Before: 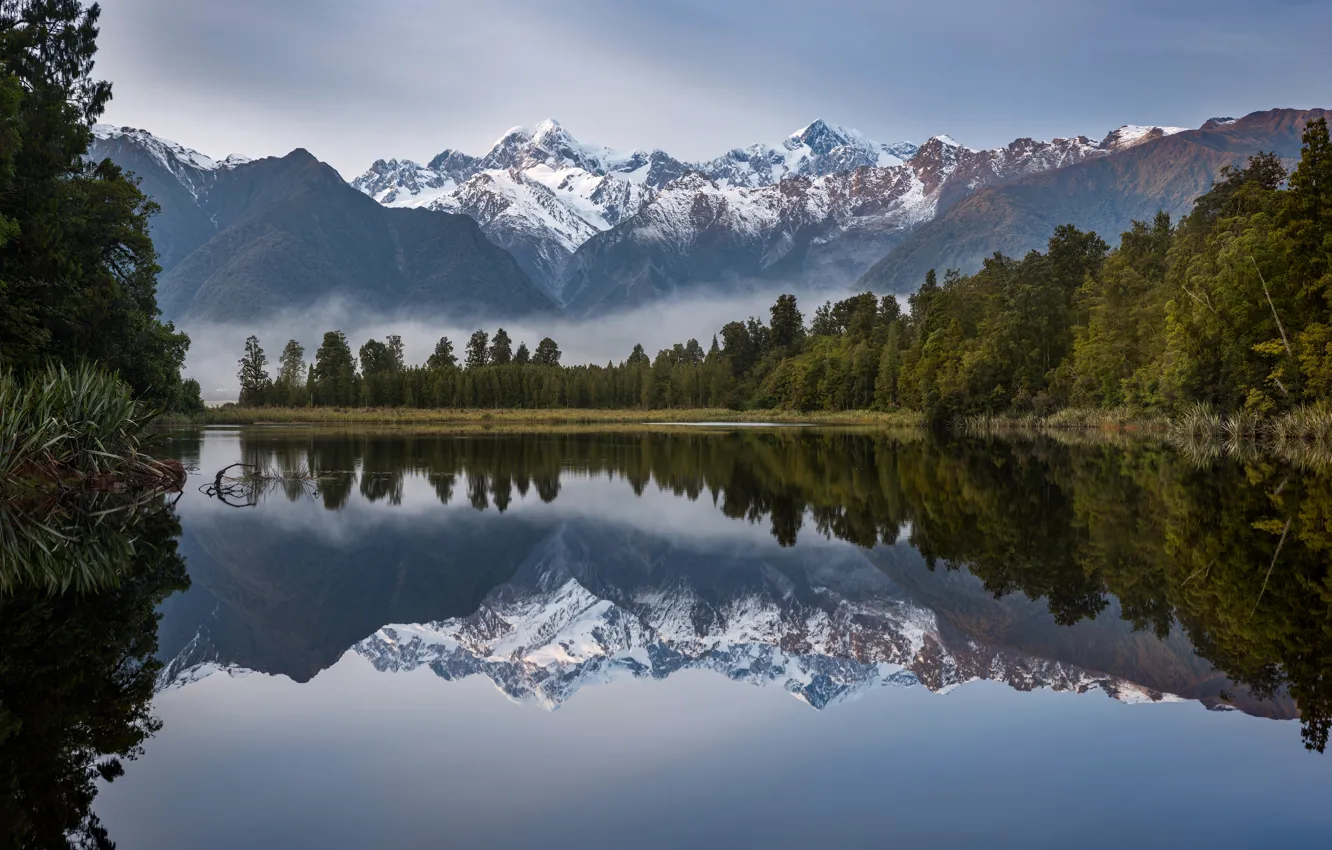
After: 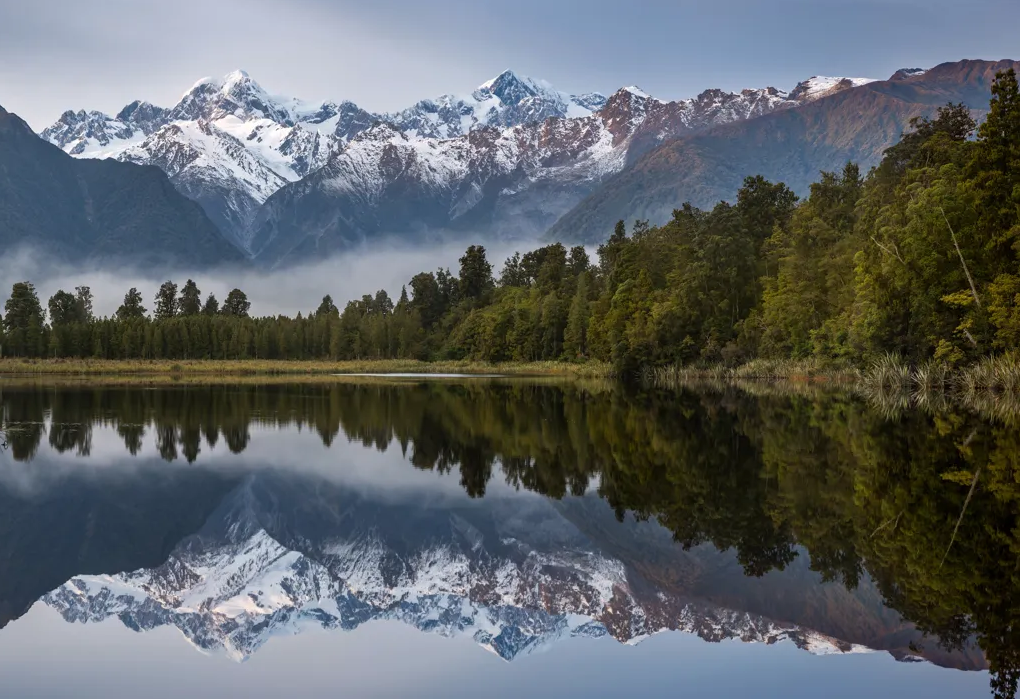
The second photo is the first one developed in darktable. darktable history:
crop: left 23.399%, top 5.878%, bottom 11.812%
